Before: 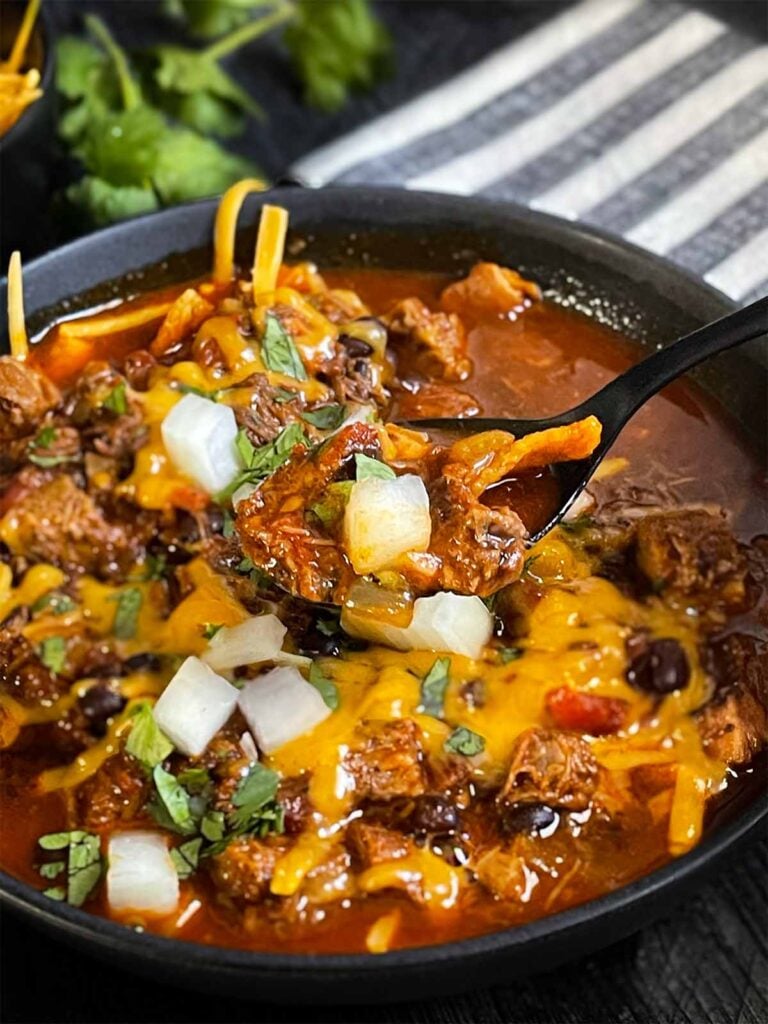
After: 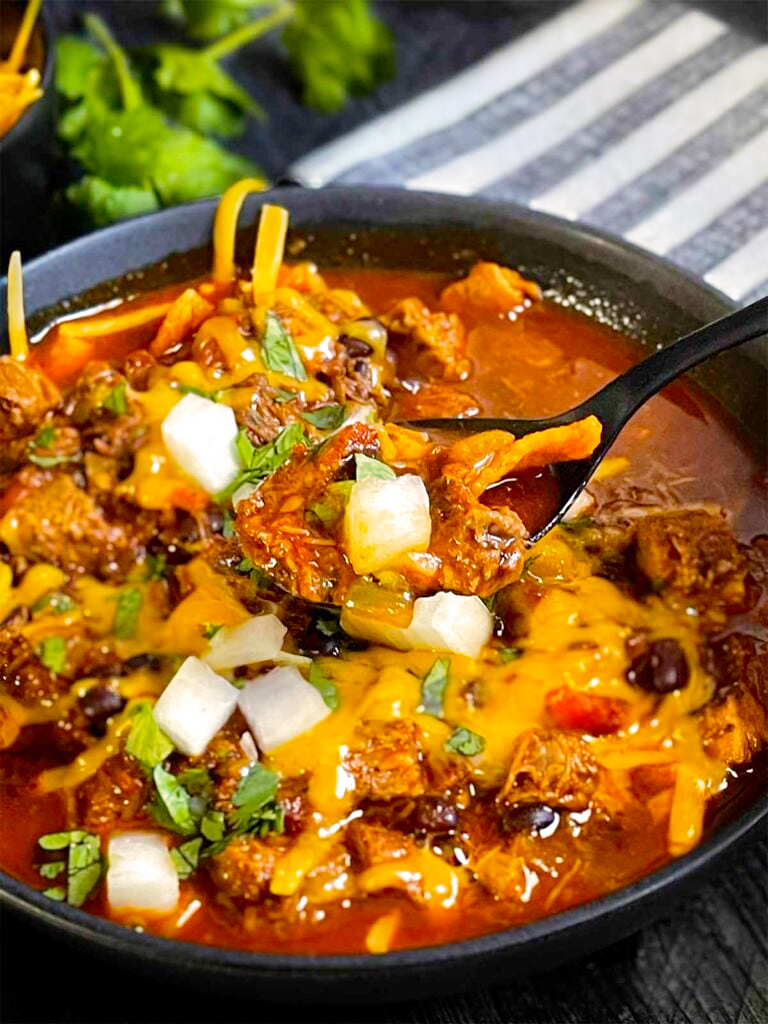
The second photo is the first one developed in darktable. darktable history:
filmic rgb: black relative exposure -16 EV, threshold -0.33 EV, transition 3.19 EV, structure ↔ texture 100%, target black luminance 0%, hardness 7.57, latitude 72.96%, contrast 0.908, highlights saturation mix 10%, shadows ↔ highlights balance -0.38%, add noise in highlights 0, preserve chrominance no, color science v4 (2020), iterations of high-quality reconstruction 10, enable highlight reconstruction true
exposure: exposure 0.6 EV, compensate highlight preservation false
color balance rgb: perceptual saturation grading › global saturation 20%, global vibrance 20%
